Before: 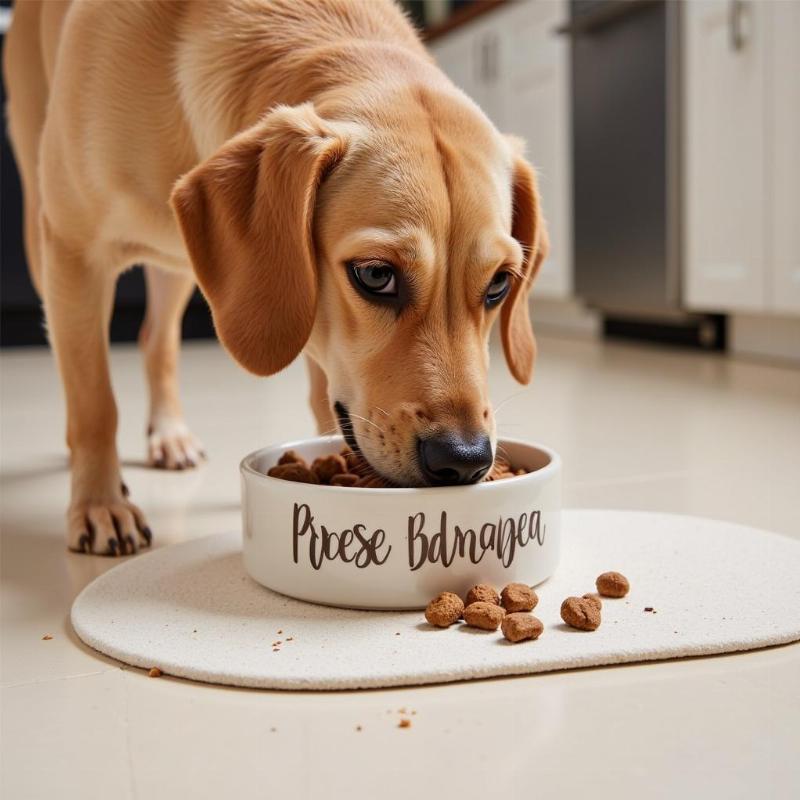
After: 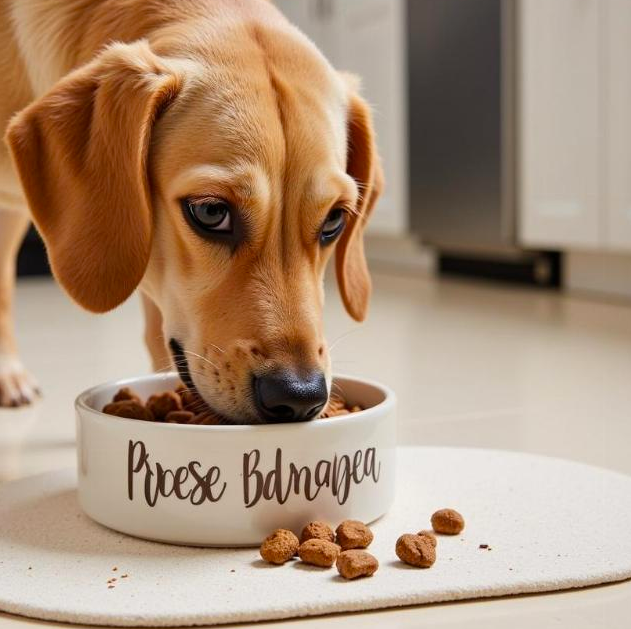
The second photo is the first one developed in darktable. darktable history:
crop and rotate: left 20.74%, top 7.912%, right 0.375%, bottom 13.378%
color balance: output saturation 110%
